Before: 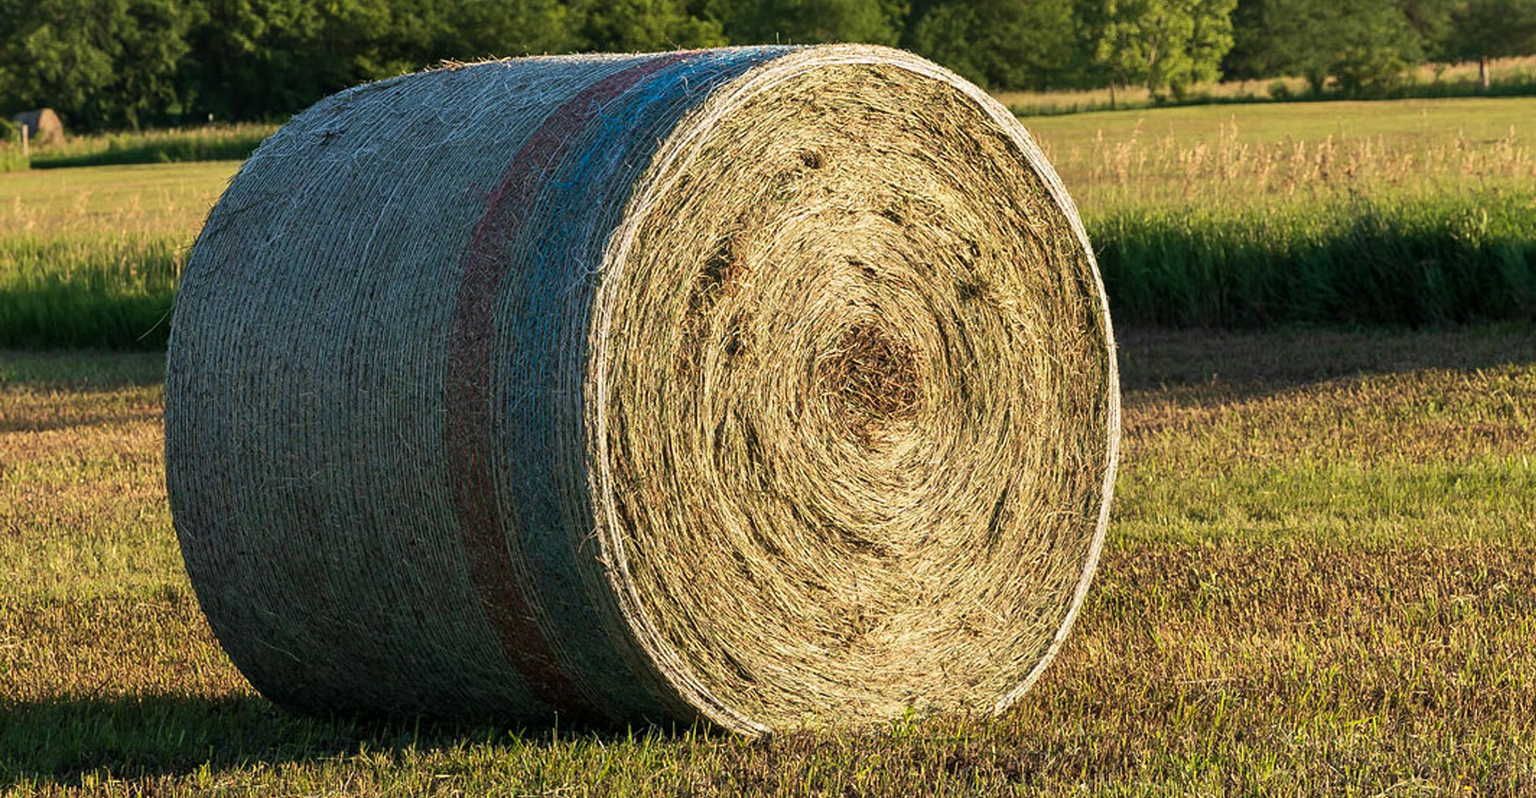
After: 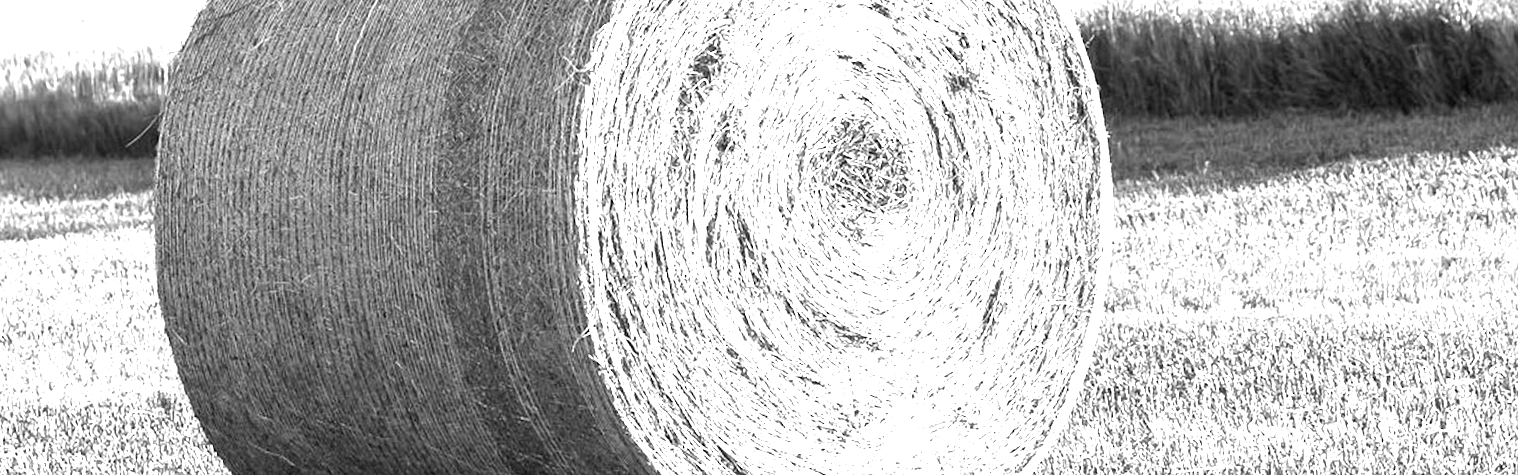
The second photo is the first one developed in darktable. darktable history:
color balance: output saturation 110%
crop and rotate: top 25.357%, bottom 13.942%
monochrome: on, module defaults
white balance: red 0.983, blue 1.036
rotate and perspective: rotation -1°, crop left 0.011, crop right 0.989, crop top 0.025, crop bottom 0.975
exposure: black level correction 0, exposure 2.327 EV, compensate exposure bias true, compensate highlight preservation false
